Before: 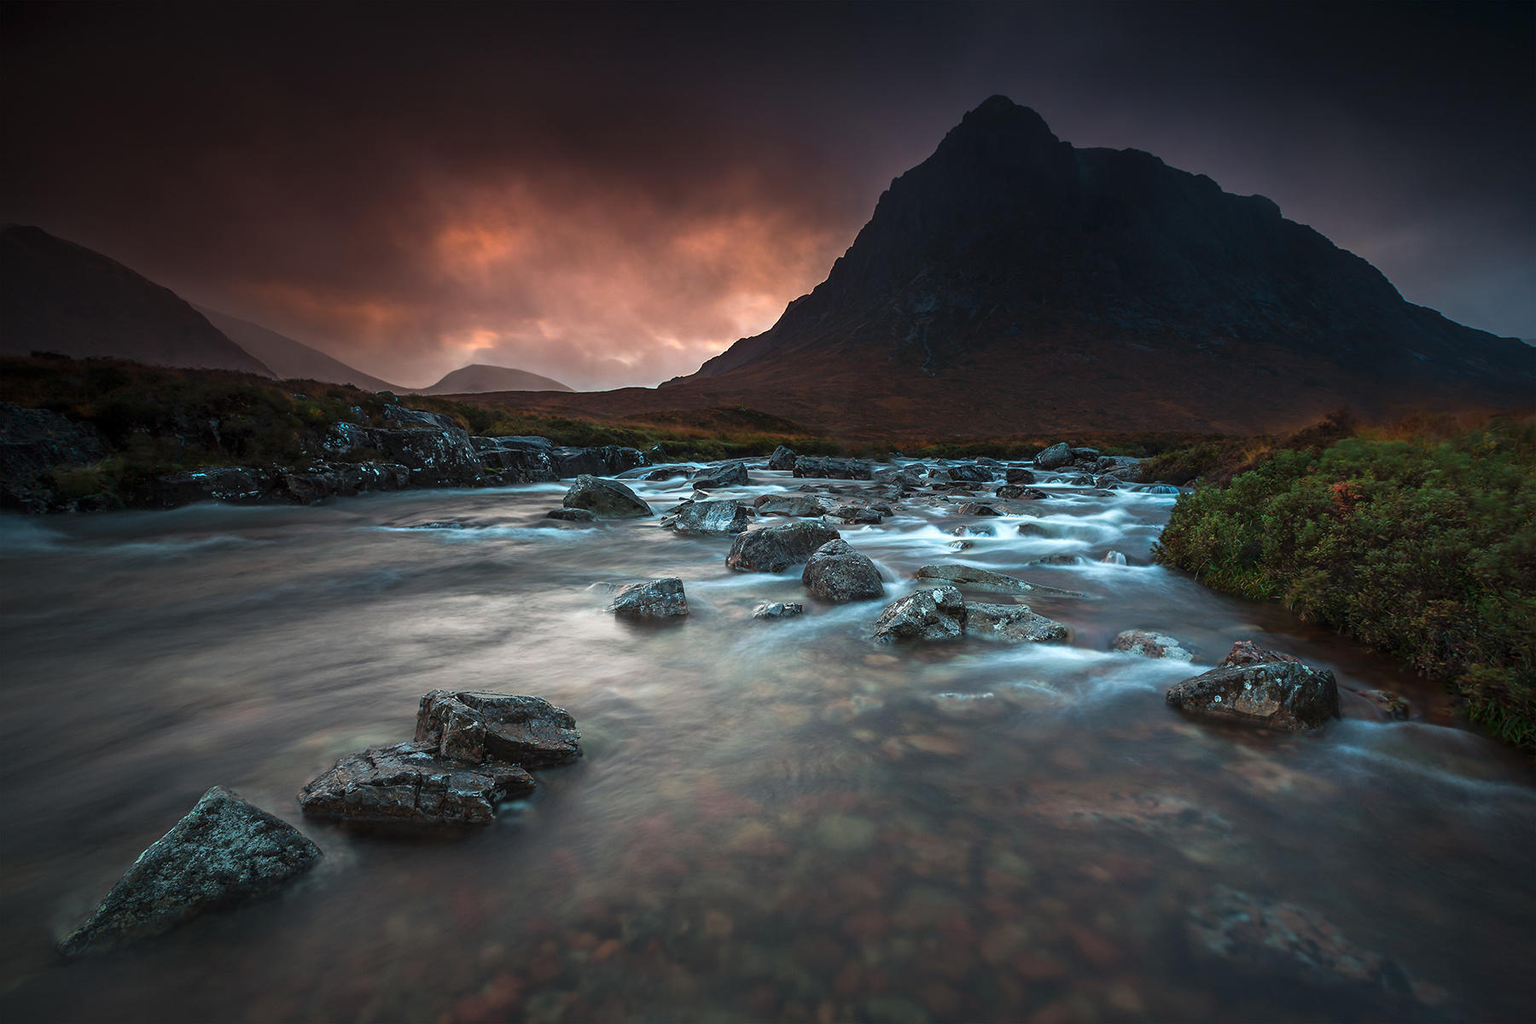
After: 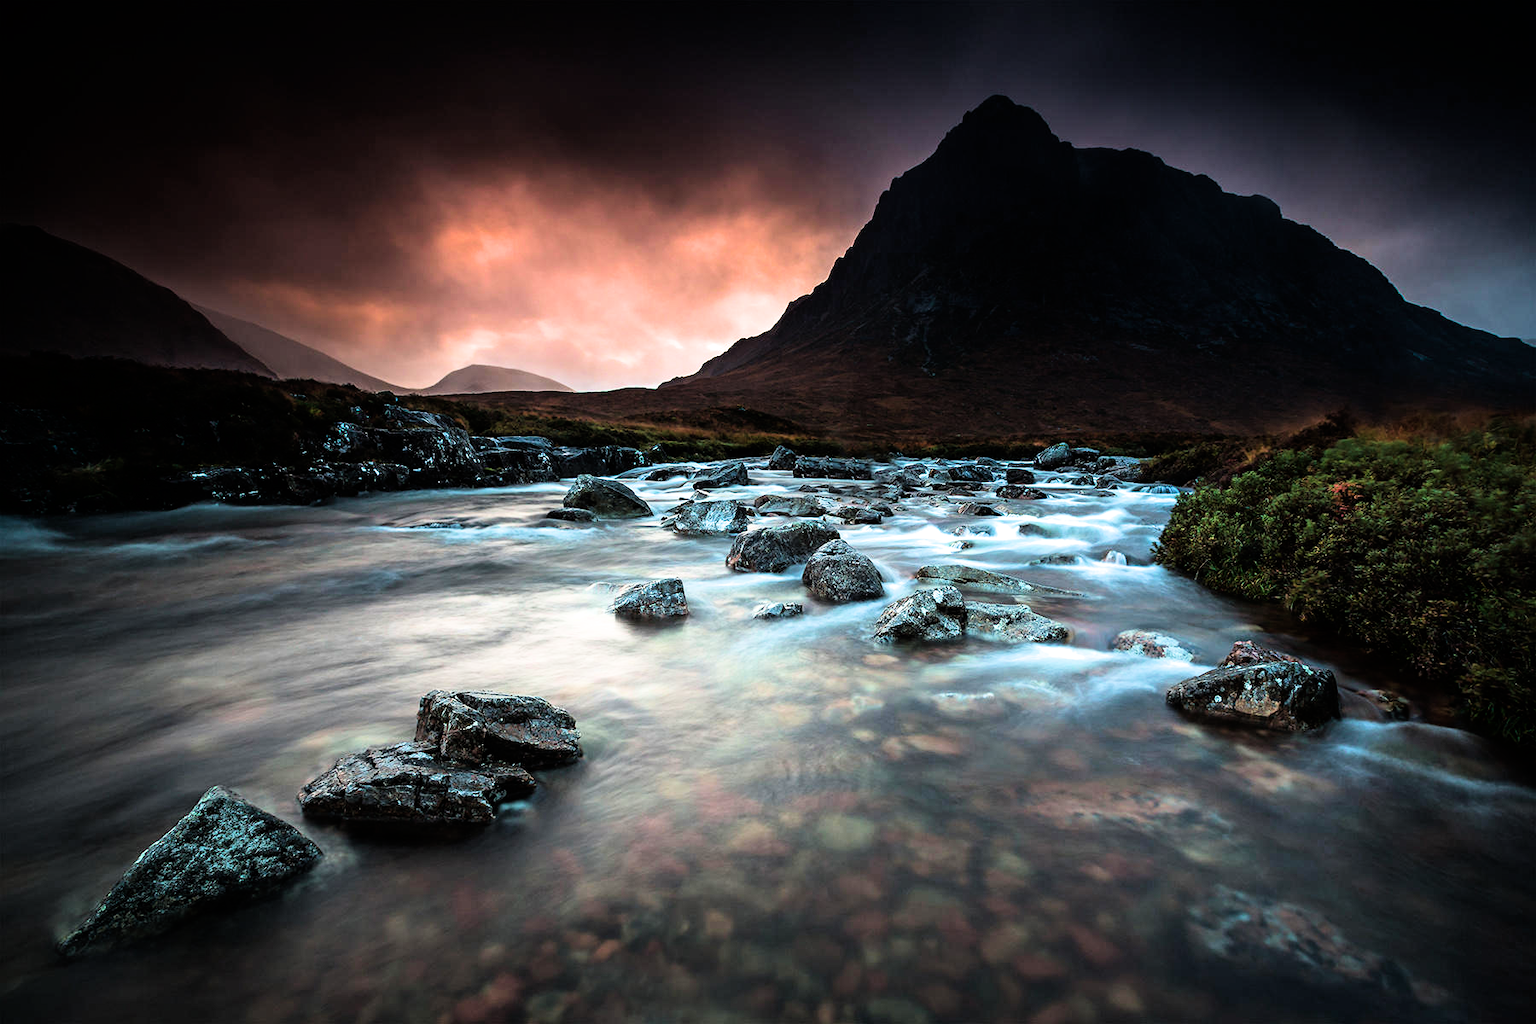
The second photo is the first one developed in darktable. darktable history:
velvia: on, module defaults
exposure: black level correction 0, exposure 0.897 EV, compensate highlight preservation false
filmic rgb: black relative exposure -5.29 EV, white relative exposure 2.88 EV, dynamic range scaling -37.55%, hardness 3.99, contrast 1.615, highlights saturation mix -0.878%, iterations of high-quality reconstruction 0
